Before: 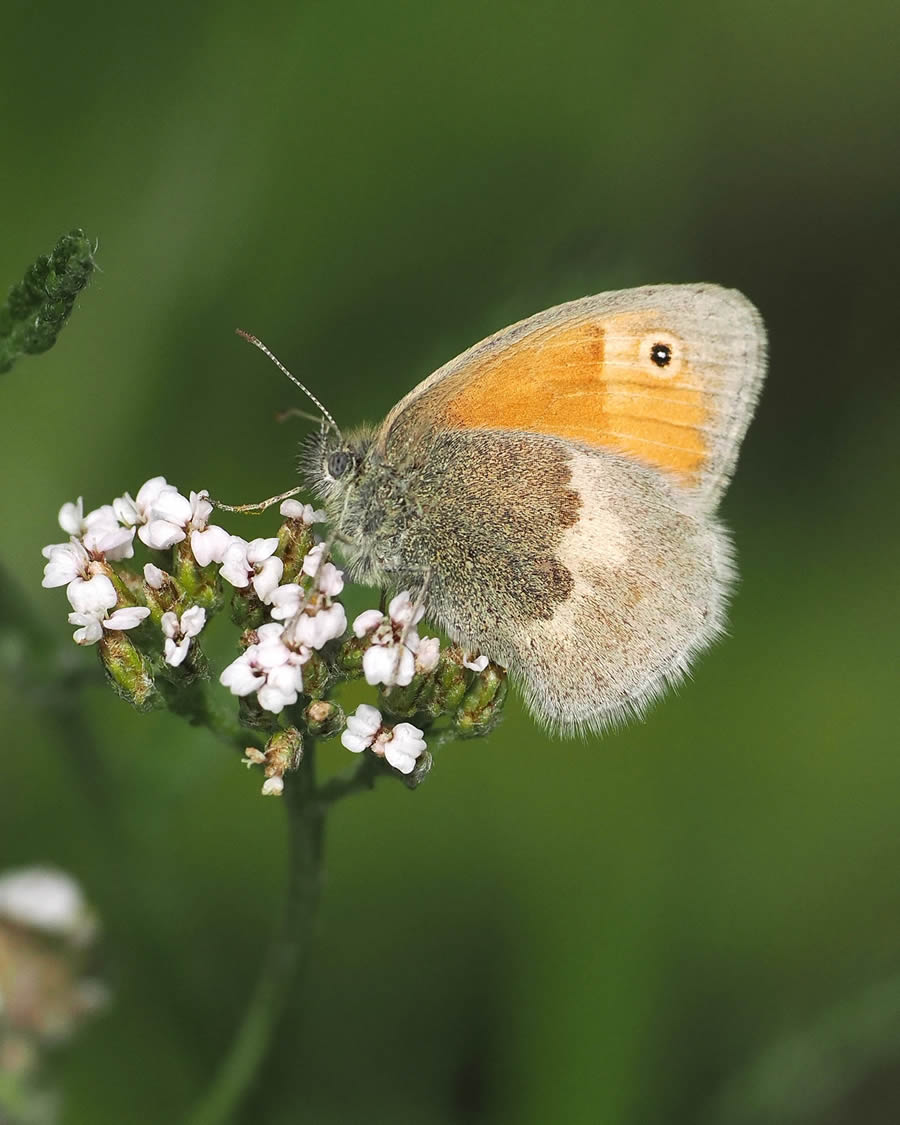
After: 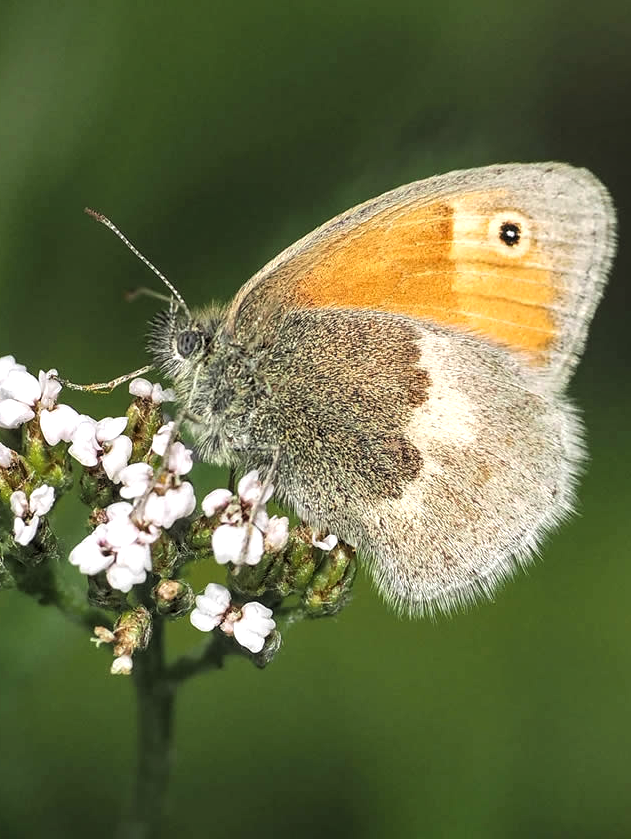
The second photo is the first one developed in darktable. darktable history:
levels: black 8.51%, white 99.9%, levels [0.062, 0.494, 0.925]
local contrast: detail 130%
crop and rotate: left 16.835%, top 10.784%, right 12.952%, bottom 14.615%
